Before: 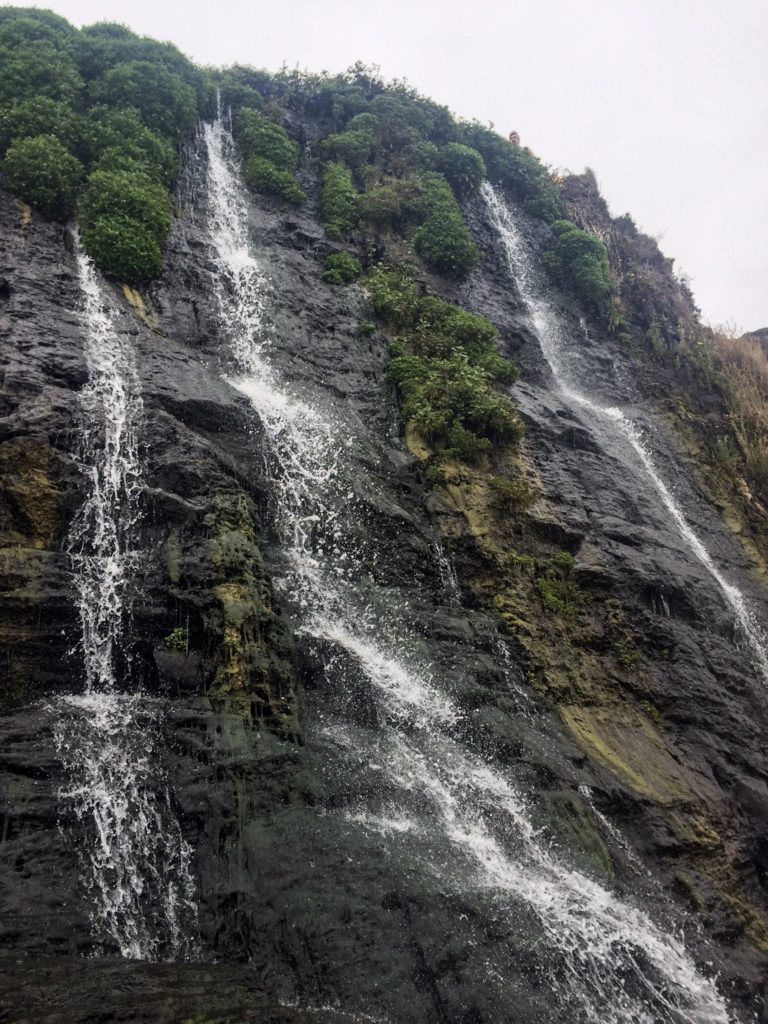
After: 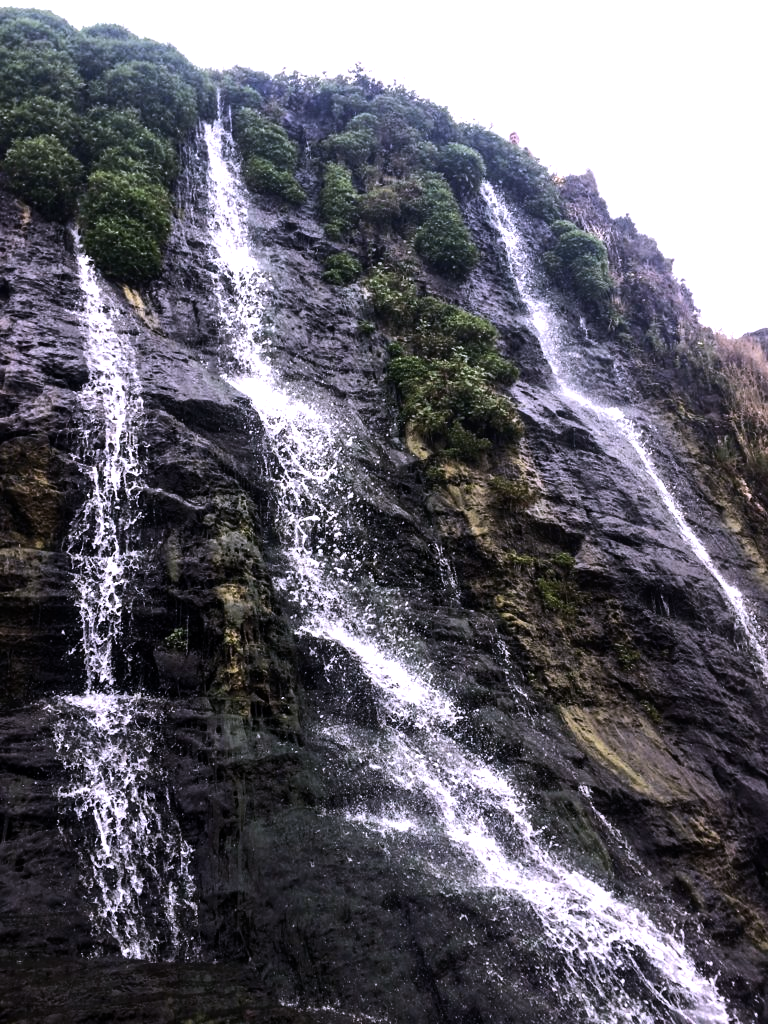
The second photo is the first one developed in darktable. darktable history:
white balance: red 1.042, blue 1.17
tone equalizer: -8 EV -1.08 EV, -7 EV -1.01 EV, -6 EV -0.867 EV, -5 EV -0.578 EV, -3 EV 0.578 EV, -2 EV 0.867 EV, -1 EV 1.01 EV, +0 EV 1.08 EV, edges refinement/feathering 500, mask exposure compensation -1.57 EV, preserve details no
